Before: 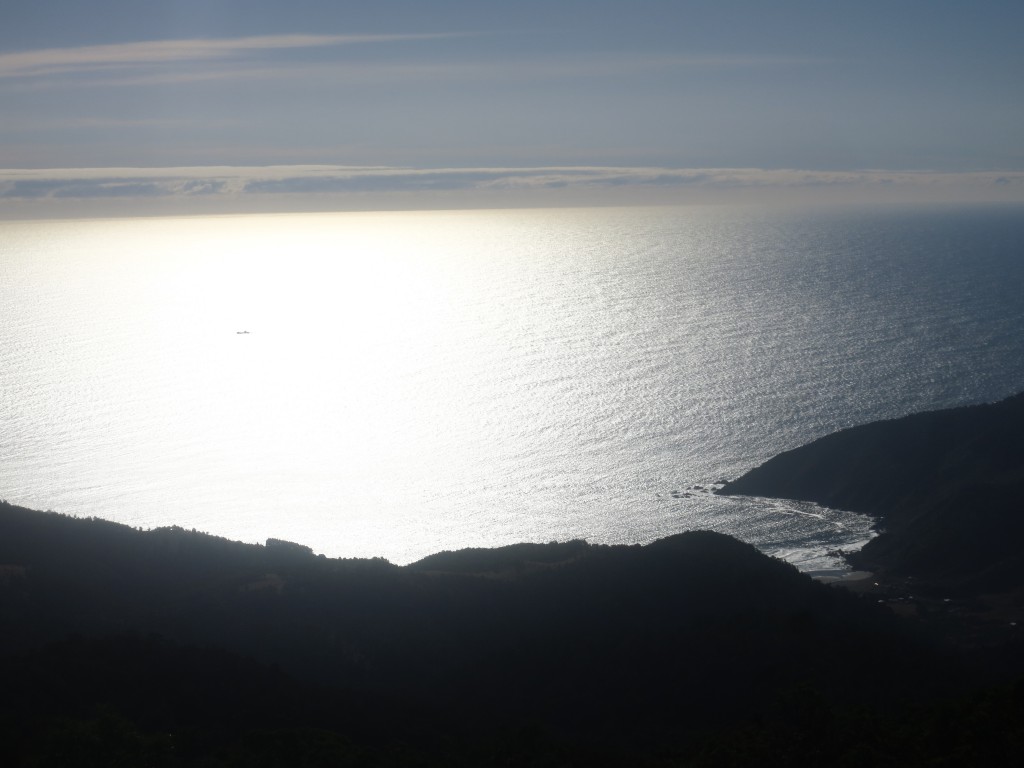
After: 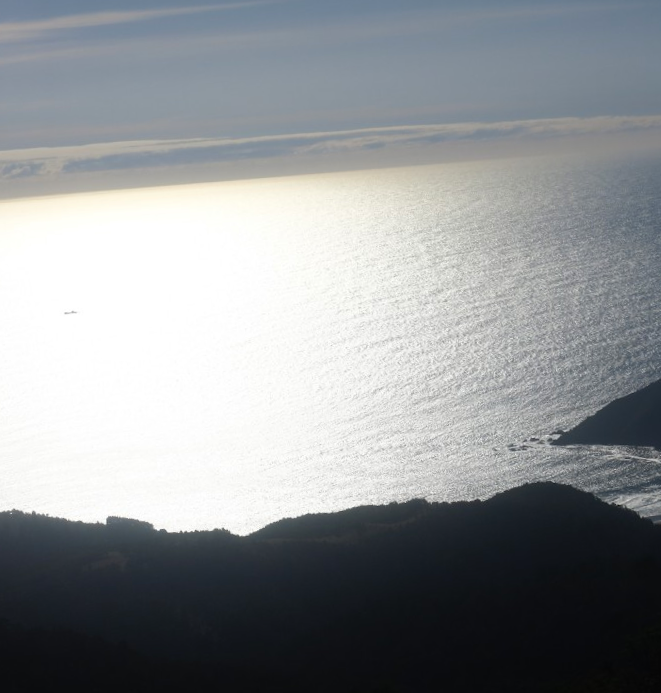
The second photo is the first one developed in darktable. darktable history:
rotate and perspective: rotation -3.52°, crop left 0.036, crop right 0.964, crop top 0.081, crop bottom 0.919
crop and rotate: left 15.546%, right 17.787%
color correction: saturation 1.1
